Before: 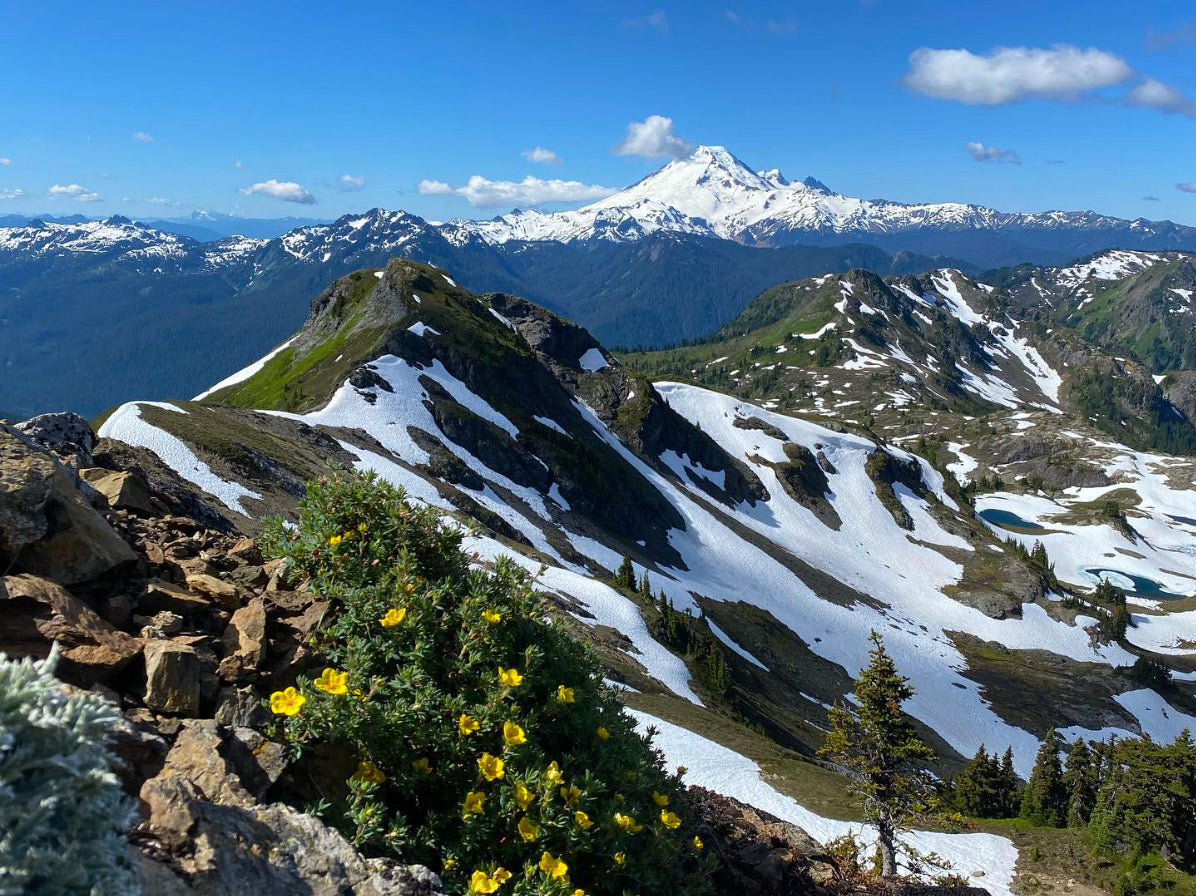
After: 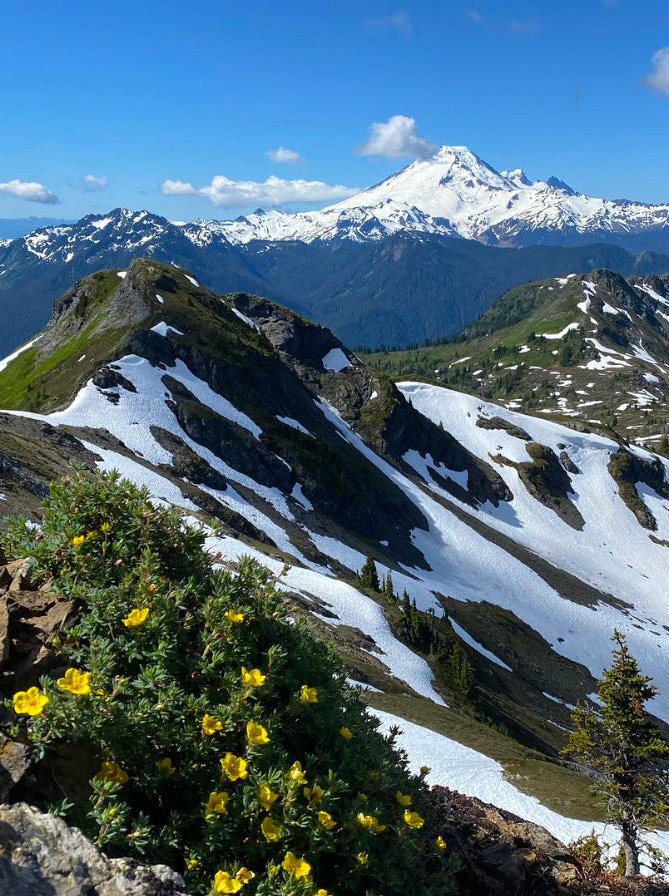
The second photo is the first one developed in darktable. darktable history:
crop: left 21.526%, right 22.527%
tone equalizer: on, module defaults
